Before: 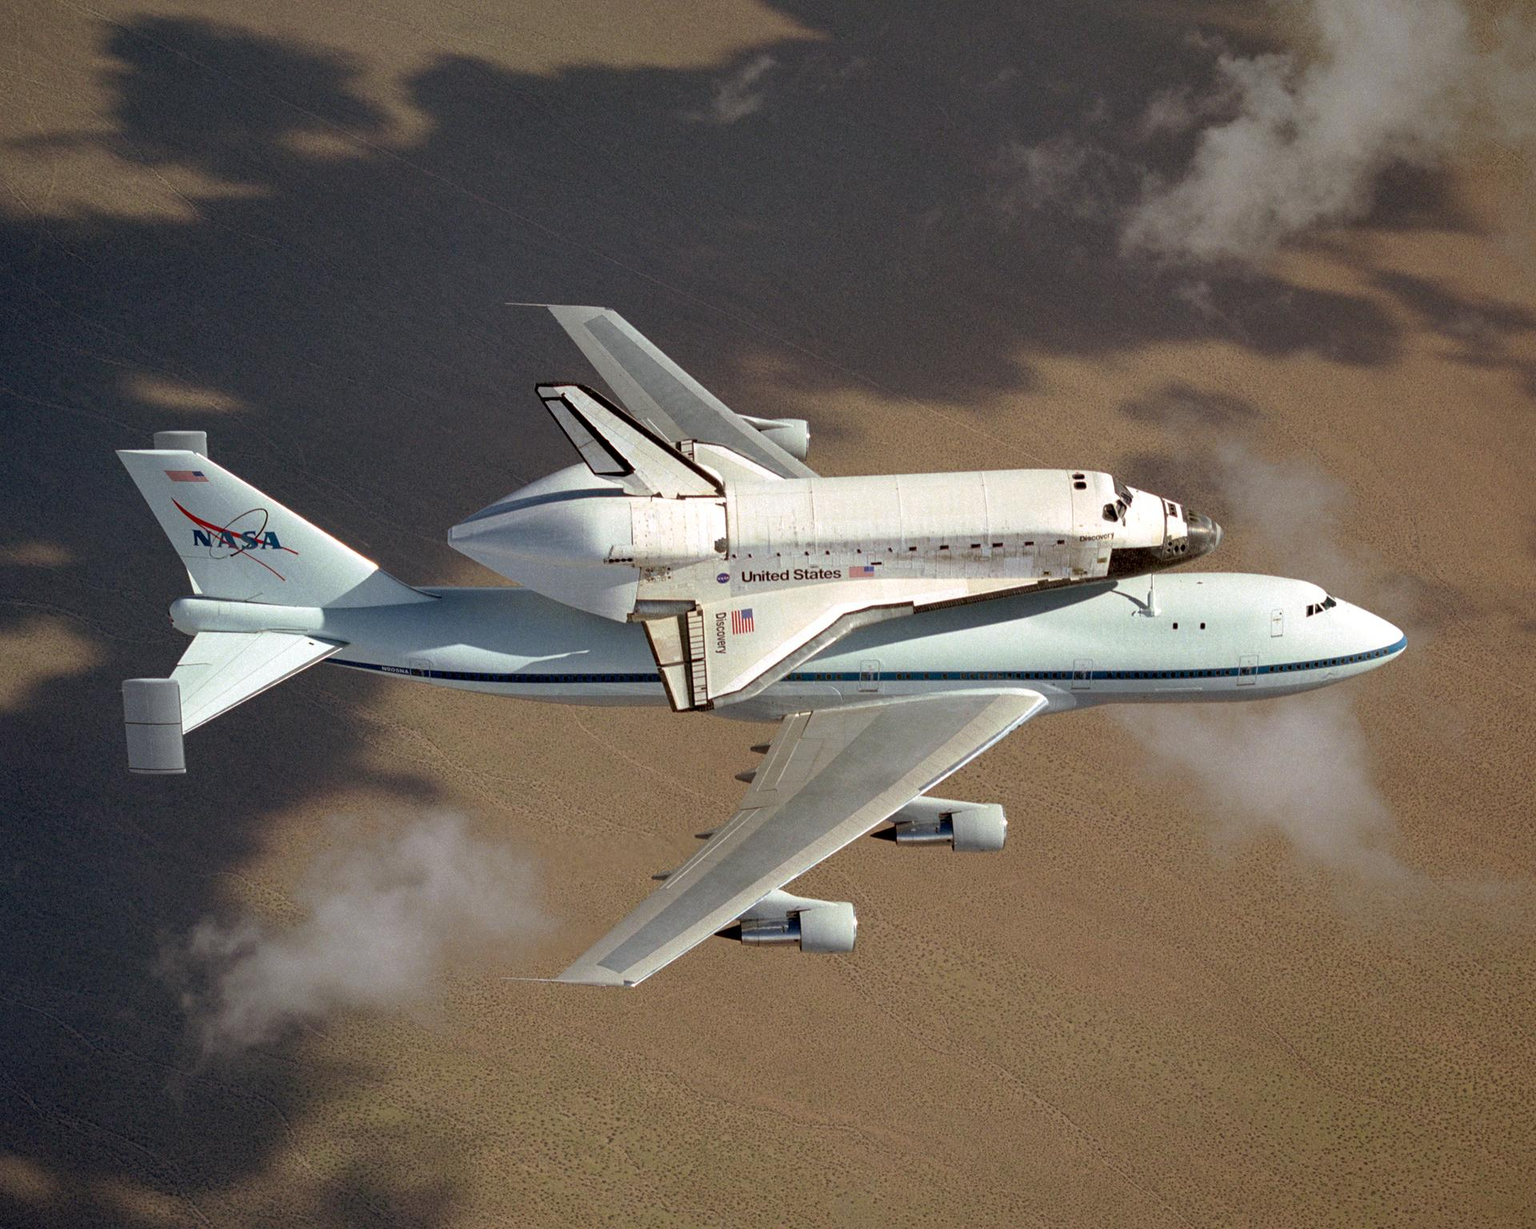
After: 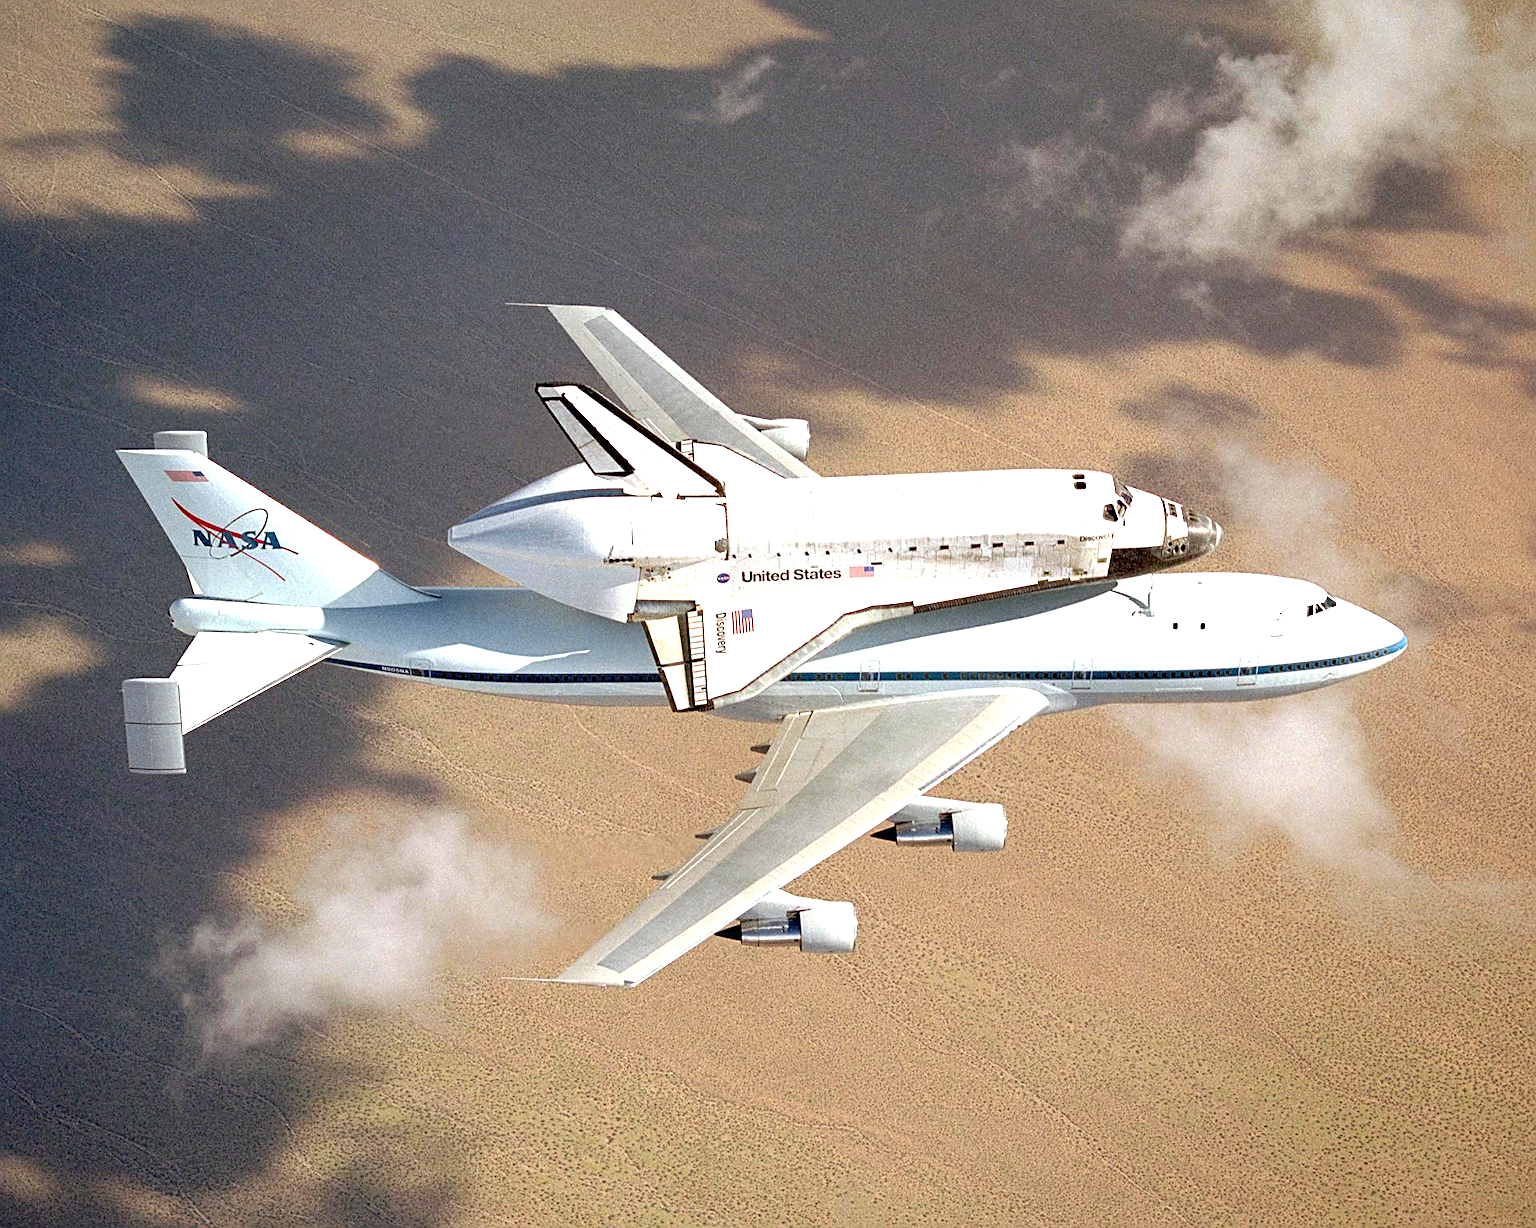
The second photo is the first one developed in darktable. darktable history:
exposure: black level correction 0, exposure 1.3 EV, compensate highlight preservation false
sharpen: on, module defaults
